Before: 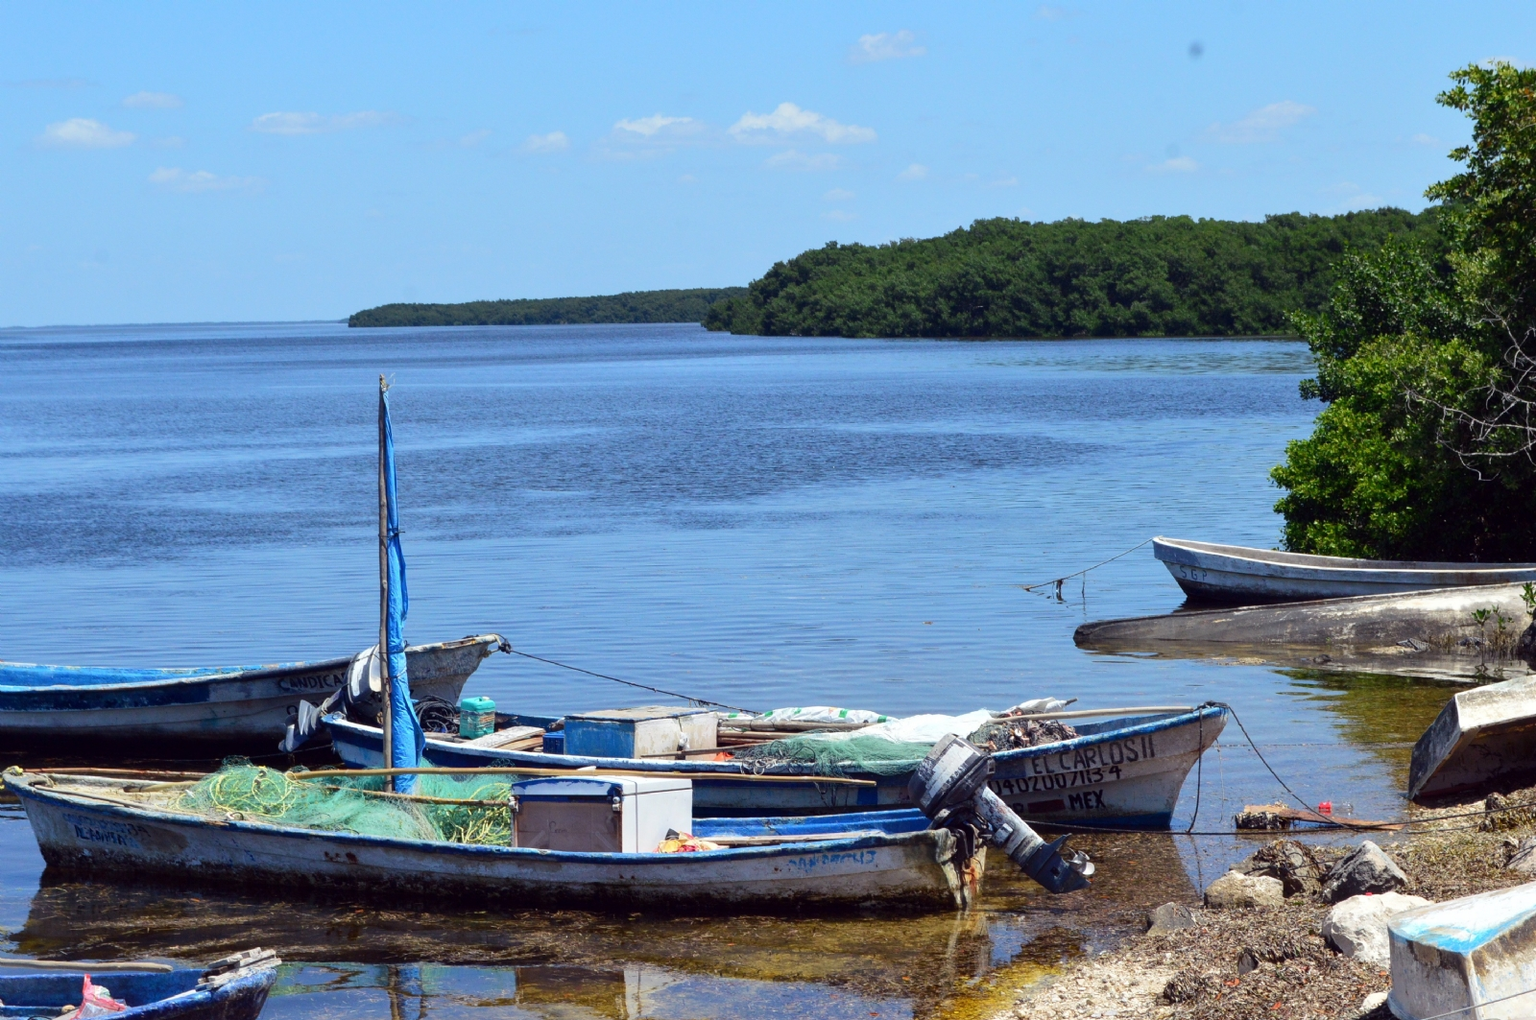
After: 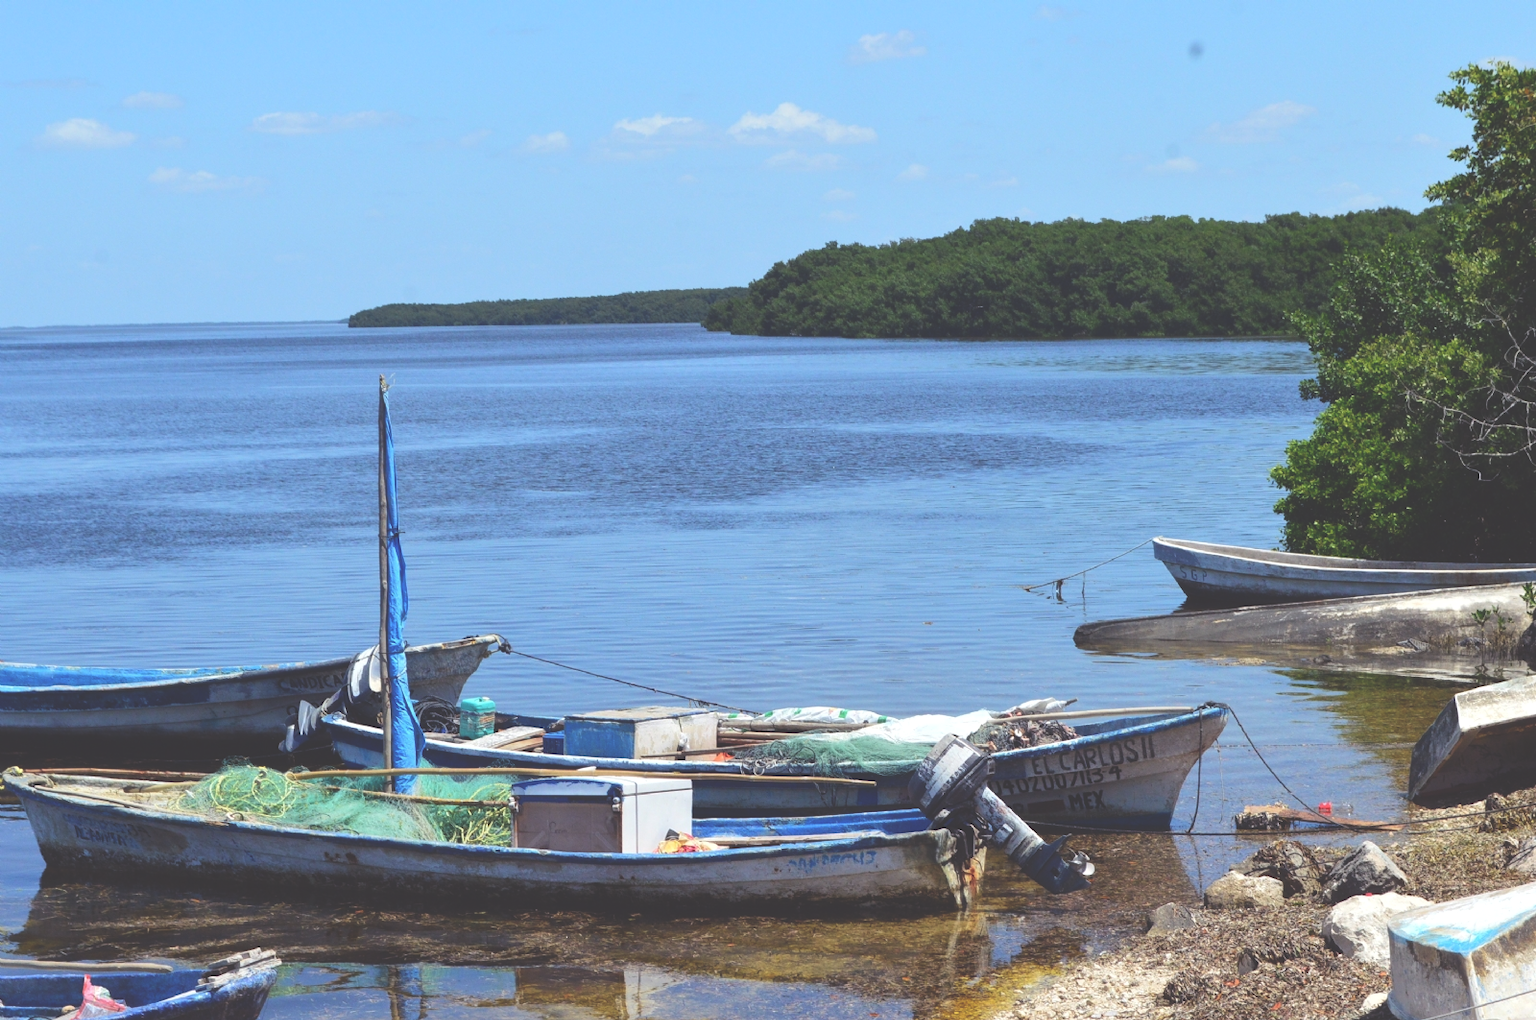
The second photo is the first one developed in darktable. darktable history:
exposure: black level correction -0.04, exposure 0.059 EV, compensate exposure bias true, compensate highlight preservation false
